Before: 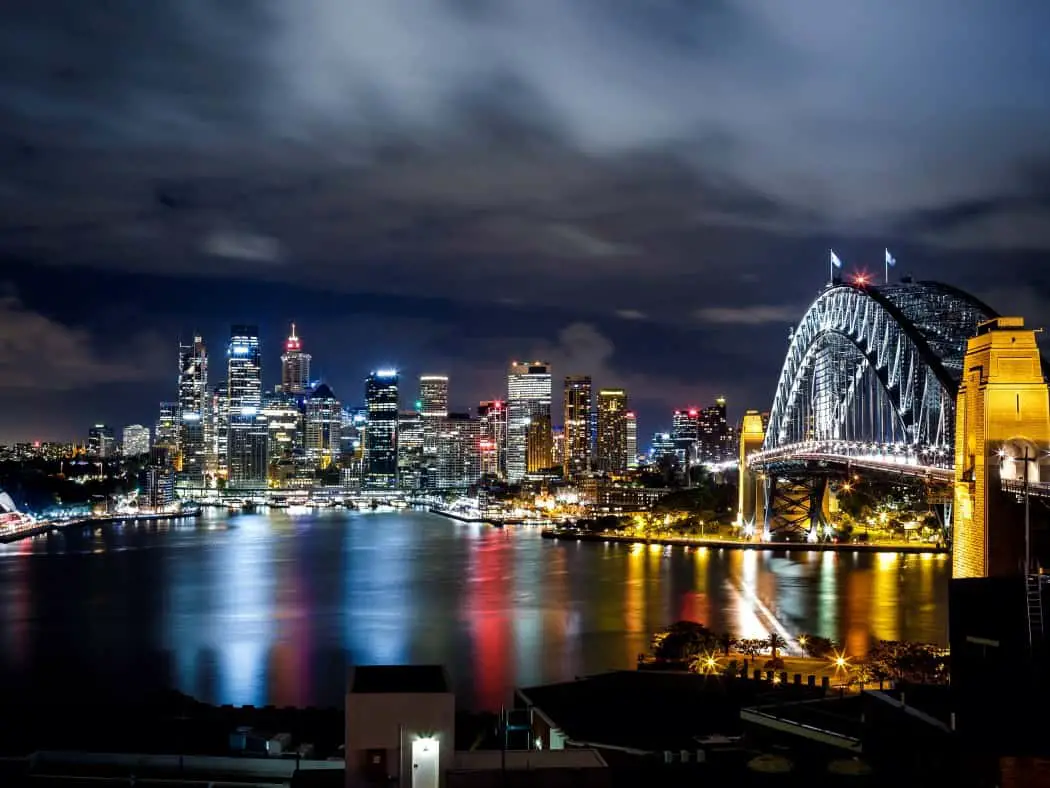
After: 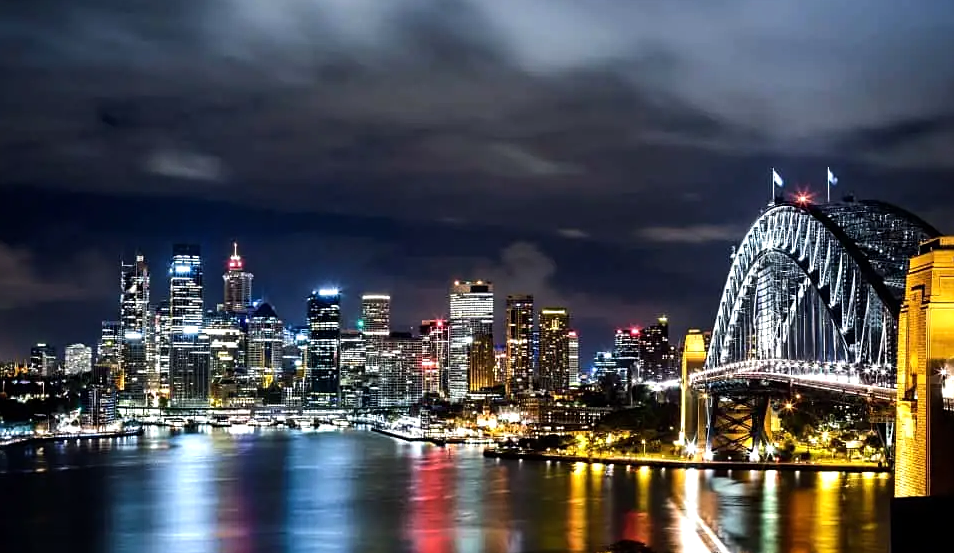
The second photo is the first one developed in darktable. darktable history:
sharpen: amount 0.2
crop: left 5.596%, top 10.314%, right 3.534%, bottom 19.395%
tone equalizer: -8 EV -0.417 EV, -7 EV -0.389 EV, -6 EV -0.333 EV, -5 EV -0.222 EV, -3 EV 0.222 EV, -2 EV 0.333 EV, -1 EV 0.389 EV, +0 EV 0.417 EV, edges refinement/feathering 500, mask exposure compensation -1.57 EV, preserve details no
color balance: mode lift, gamma, gain (sRGB)
